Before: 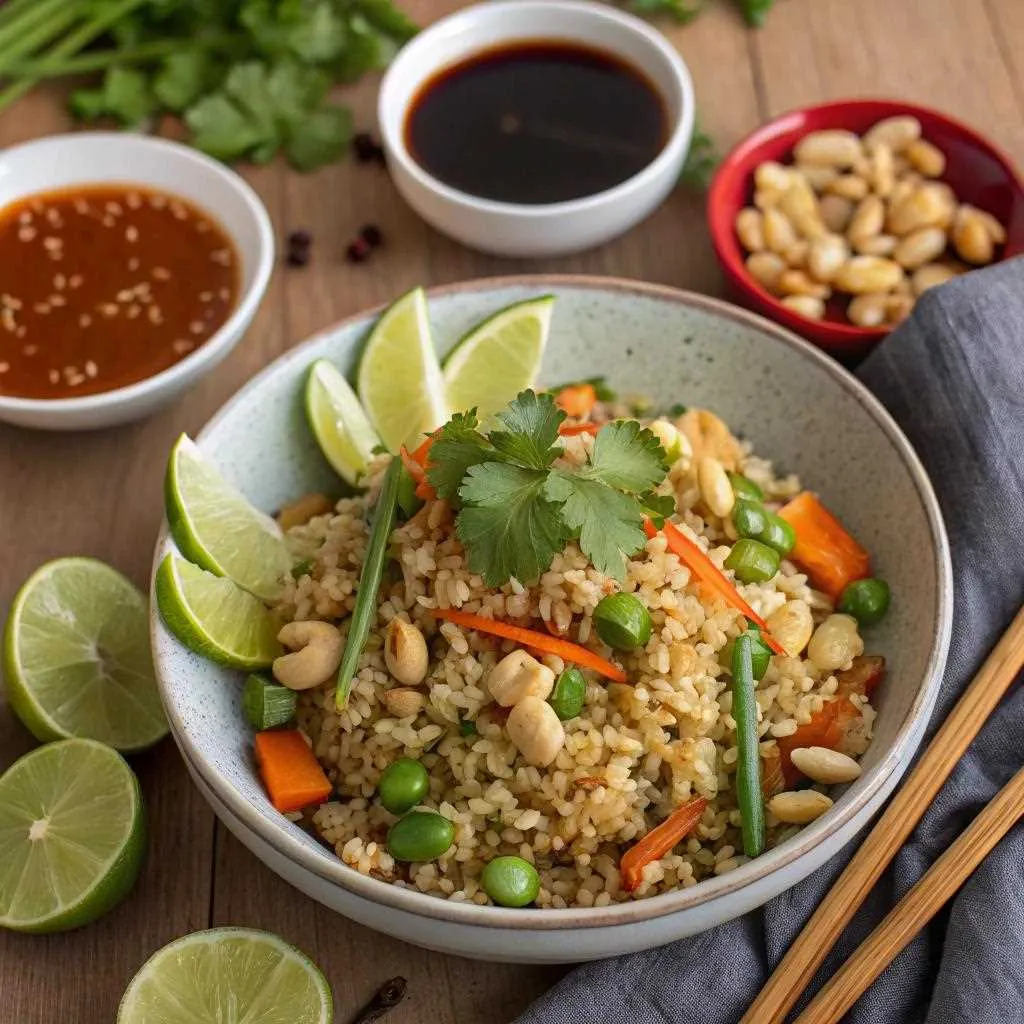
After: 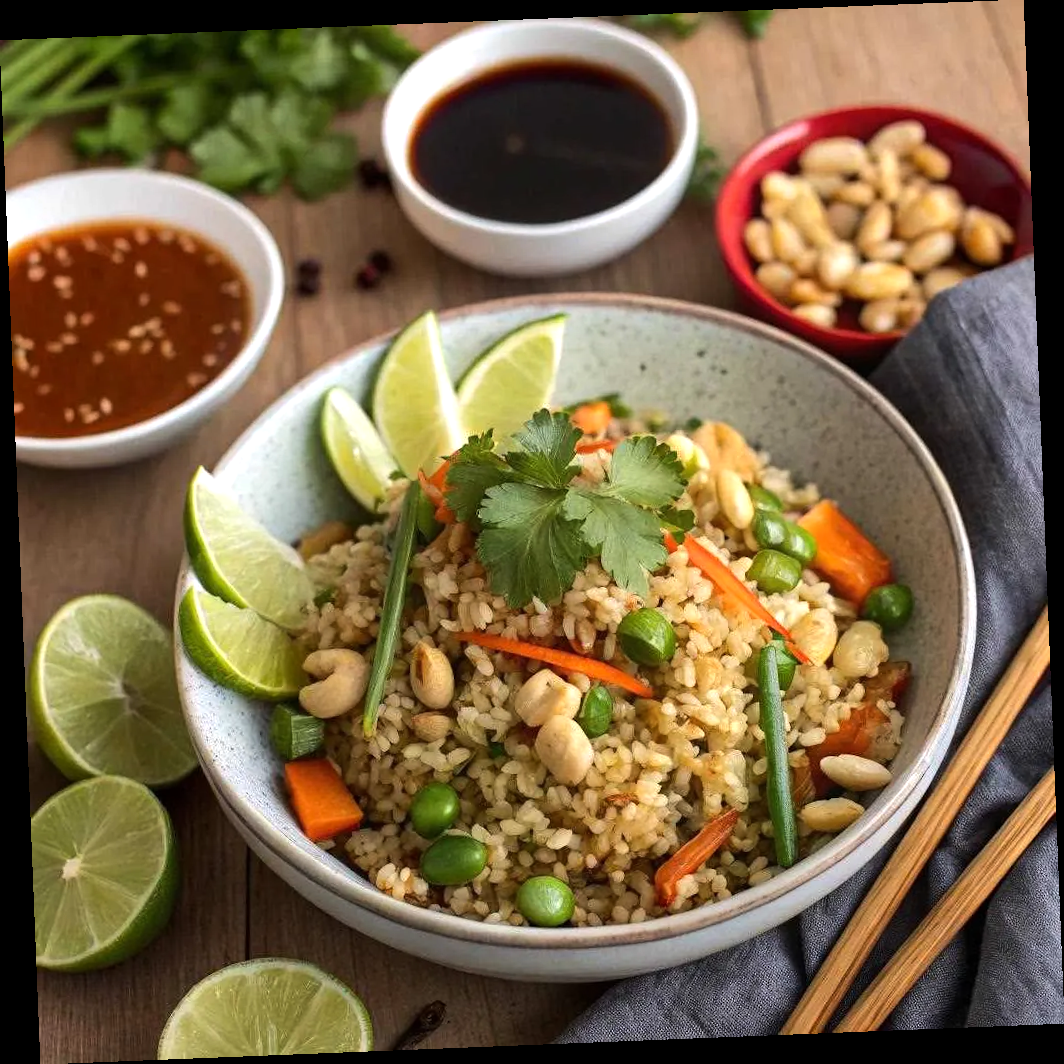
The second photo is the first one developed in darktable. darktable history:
rotate and perspective: rotation -2.29°, automatic cropping off
tone equalizer: -8 EV -0.417 EV, -7 EV -0.389 EV, -6 EV -0.333 EV, -5 EV -0.222 EV, -3 EV 0.222 EV, -2 EV 0.333 EV, -1 EV 0.389 EV, +0 EV 0.417 EV, edges refinement/feathering 500, mask exposure compensation -1.57 EV, preserve details no
